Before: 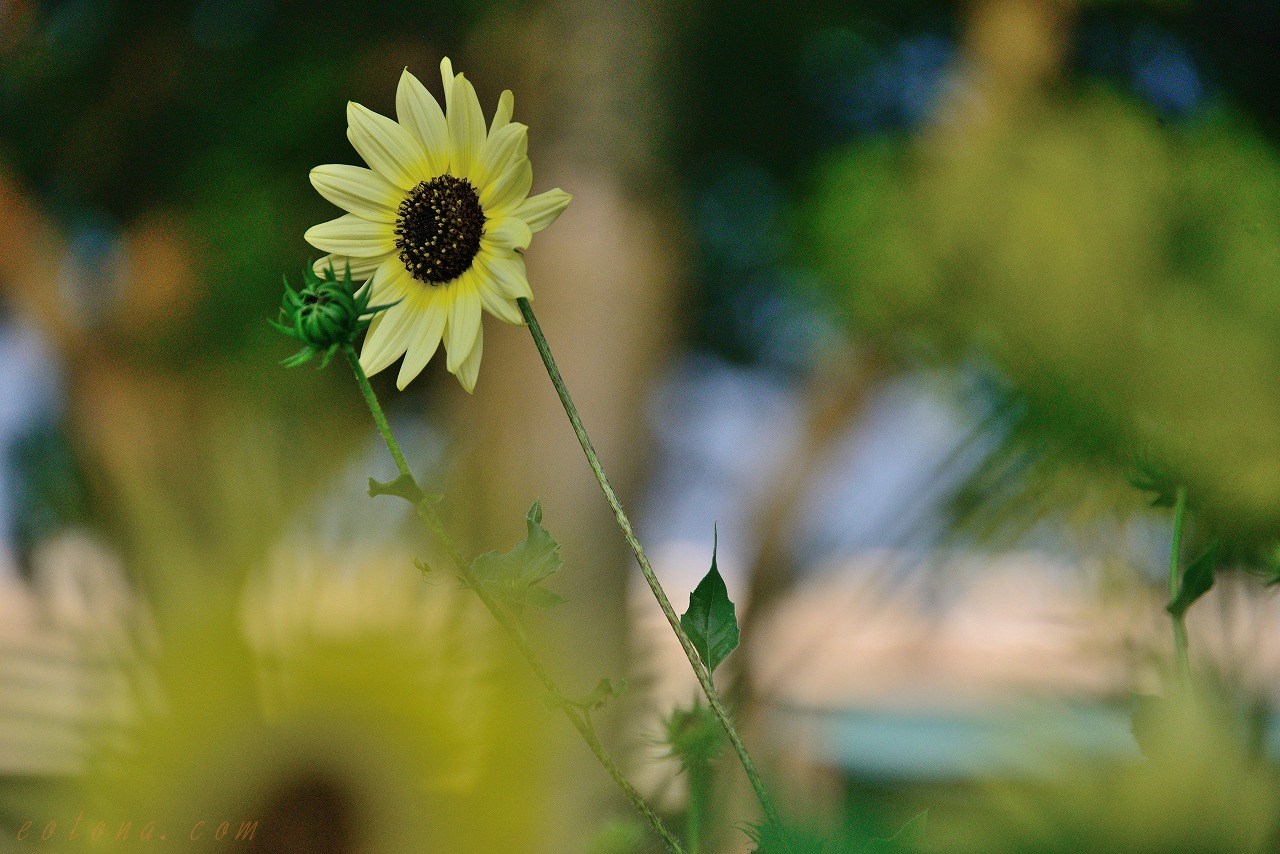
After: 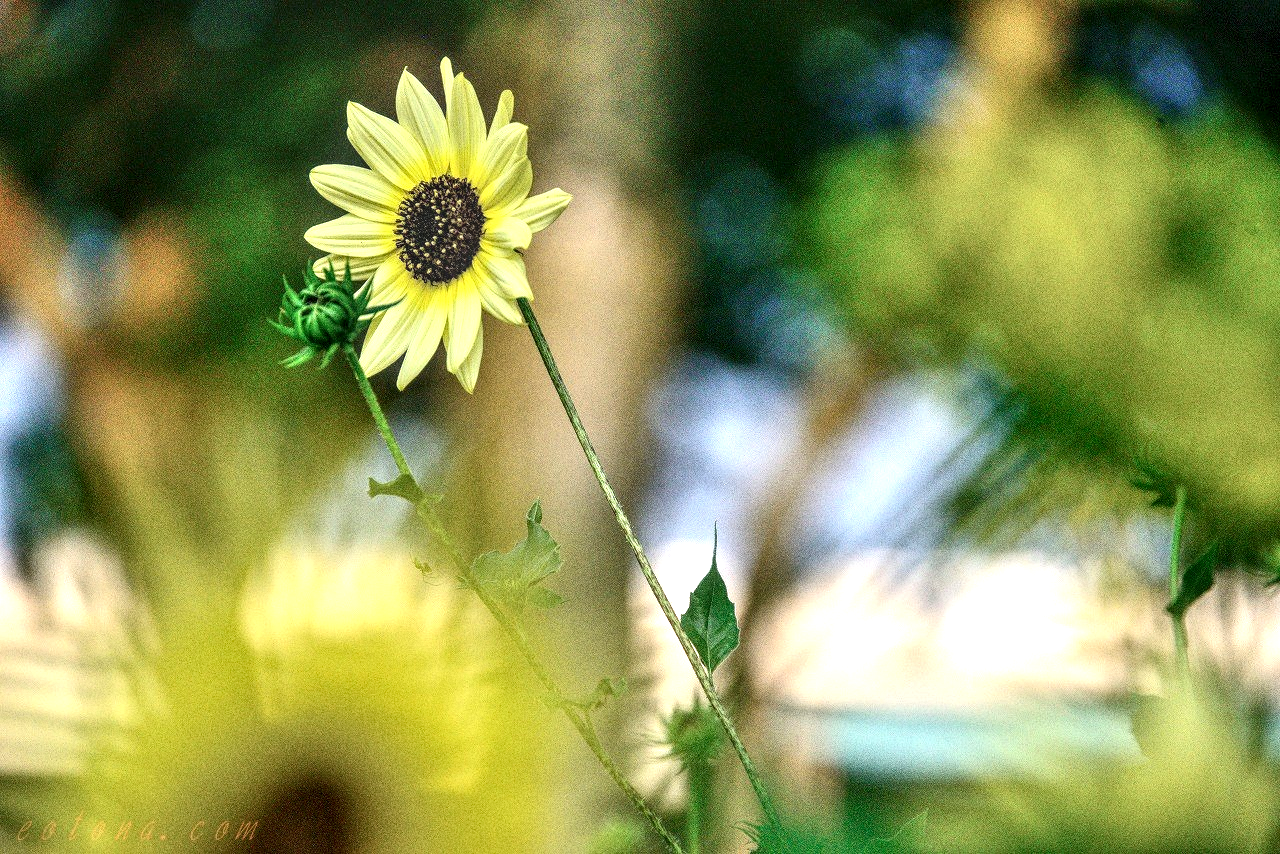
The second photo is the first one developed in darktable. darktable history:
grain: coarseness 0.09 ISO, strength 40%
local contrast: highlights 0%, shadows 0%, detail 182%
exposure: black level correction 0, exposure 1 EV, compensate exposure bias true, compensate highlight preservation false
